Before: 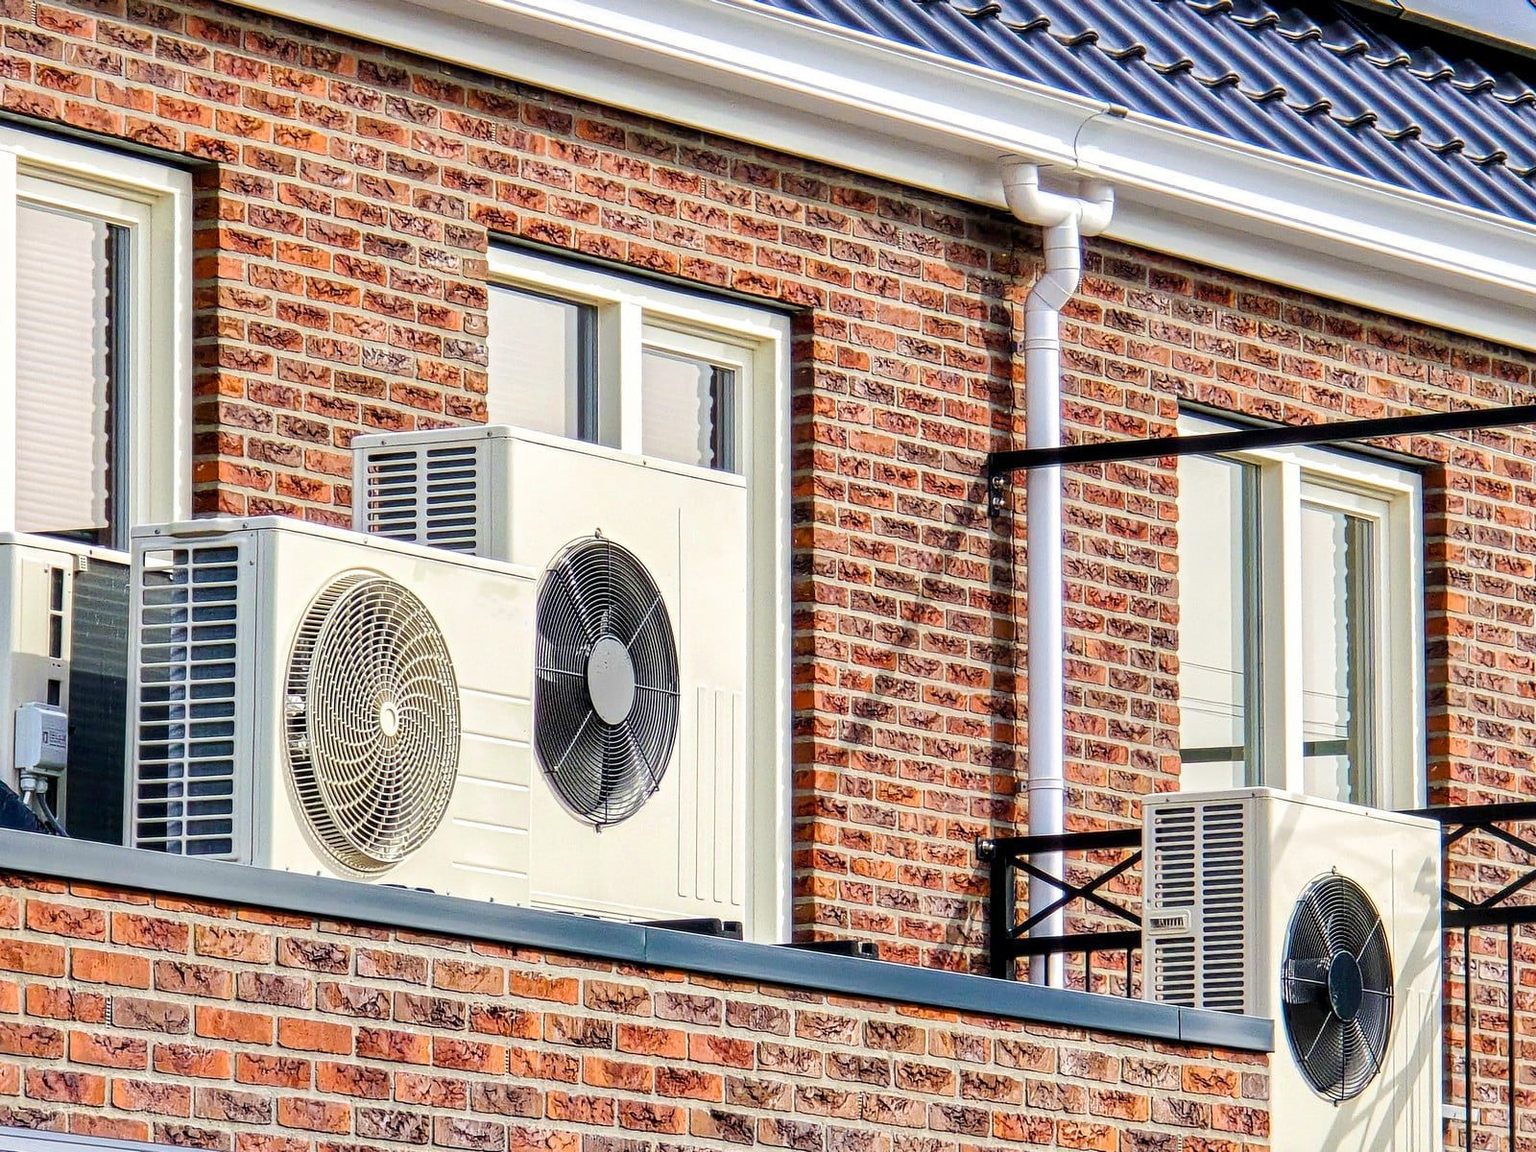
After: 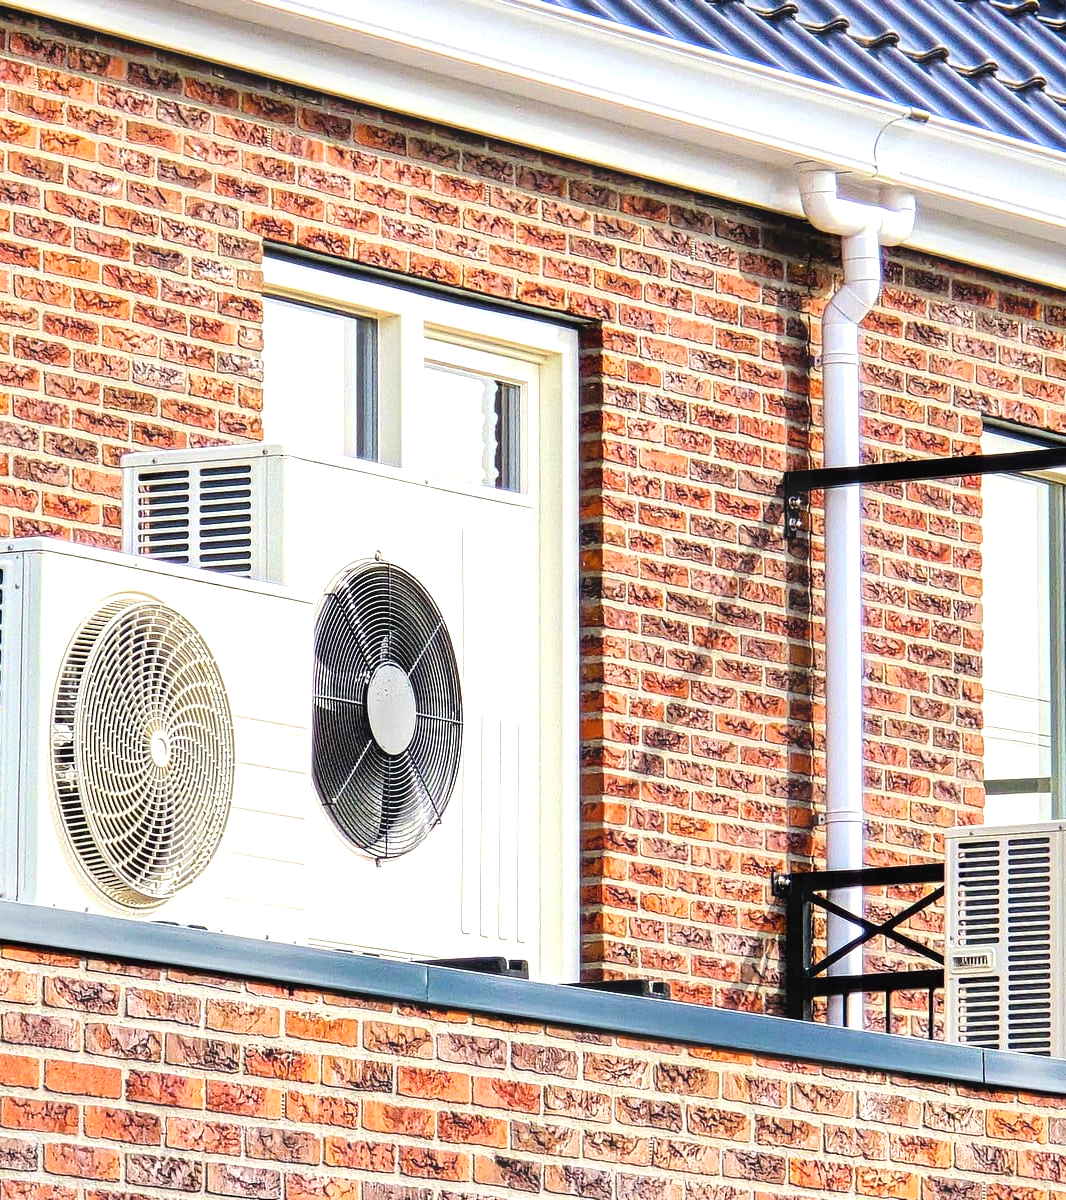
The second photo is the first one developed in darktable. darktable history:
crop and rotate: left 15.357%, right 17.958%
contrast equalizer: octaves 7, y [[0.439, 0.44, 0.442, 0.457, 0.493, 0.498], [0.5 ×6], [0.5 ×6], [0 ×6], [0 ×6]]
tone equalizer: -8 EV -0.755 EV, -7 EV -0.722 EV, -6 EV -0.617 EV, -5 EV -0.396 EV, -3 EV 0.386 EV, -2 EV 0.6 EV, -1 EV 0.683 EV, +0 EV 0.744 EV, mask exposure compensation -0.503 EV
